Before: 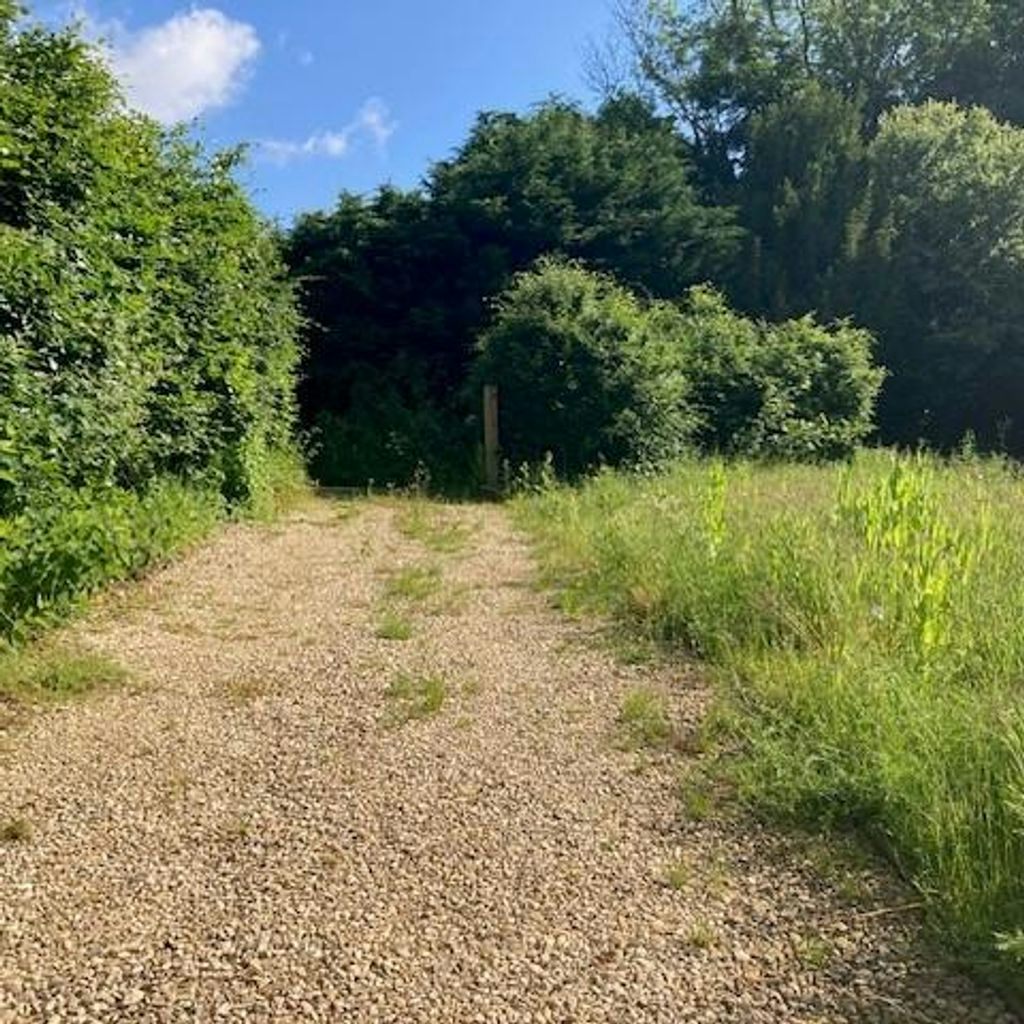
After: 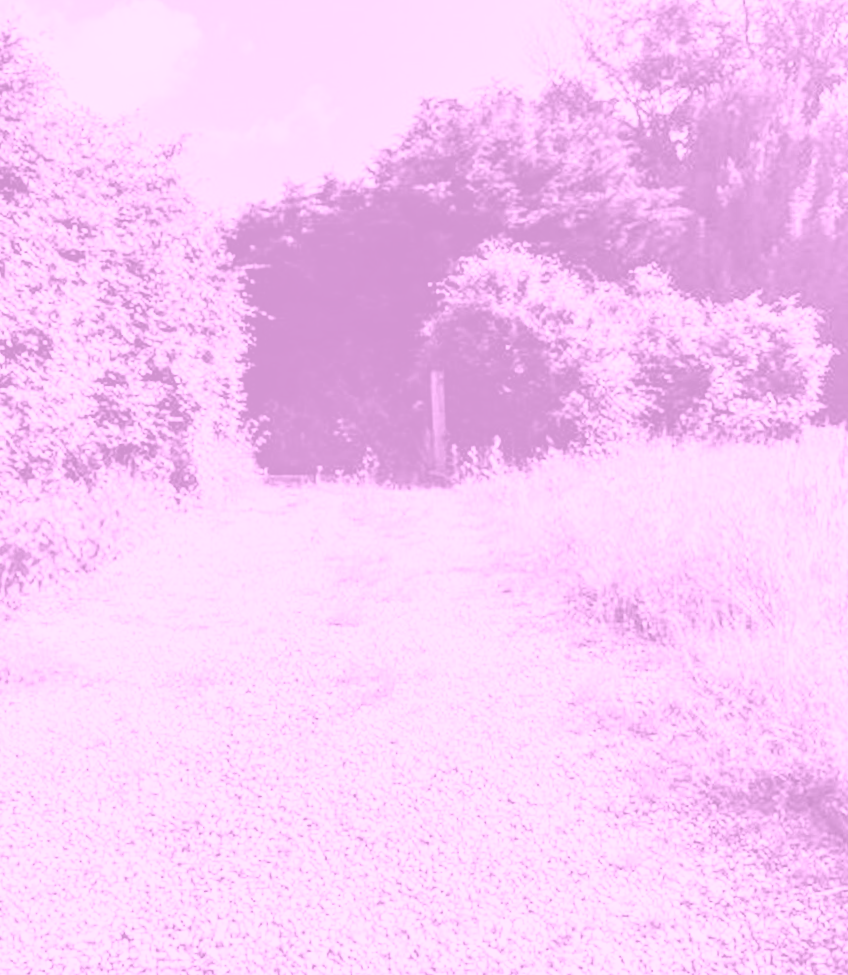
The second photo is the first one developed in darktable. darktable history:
base curve: curves: ch0 [(0, 0) (0.007, 0.004) (0.027, 0.03) (0.046, 0.07) (0.207, 0.54) (0.442, 0.872) (0.673, 0.972) (1, 1)], preserve colors none
crop and rotate: angle 1°, left 4.281%, top 0.642%, right 11.383%, bottom 2.486%
local contrast: detail 130%
colorize: hue 331.2°, saturation 75%, source mix 30.28%, lightness 70.52%, version 1
